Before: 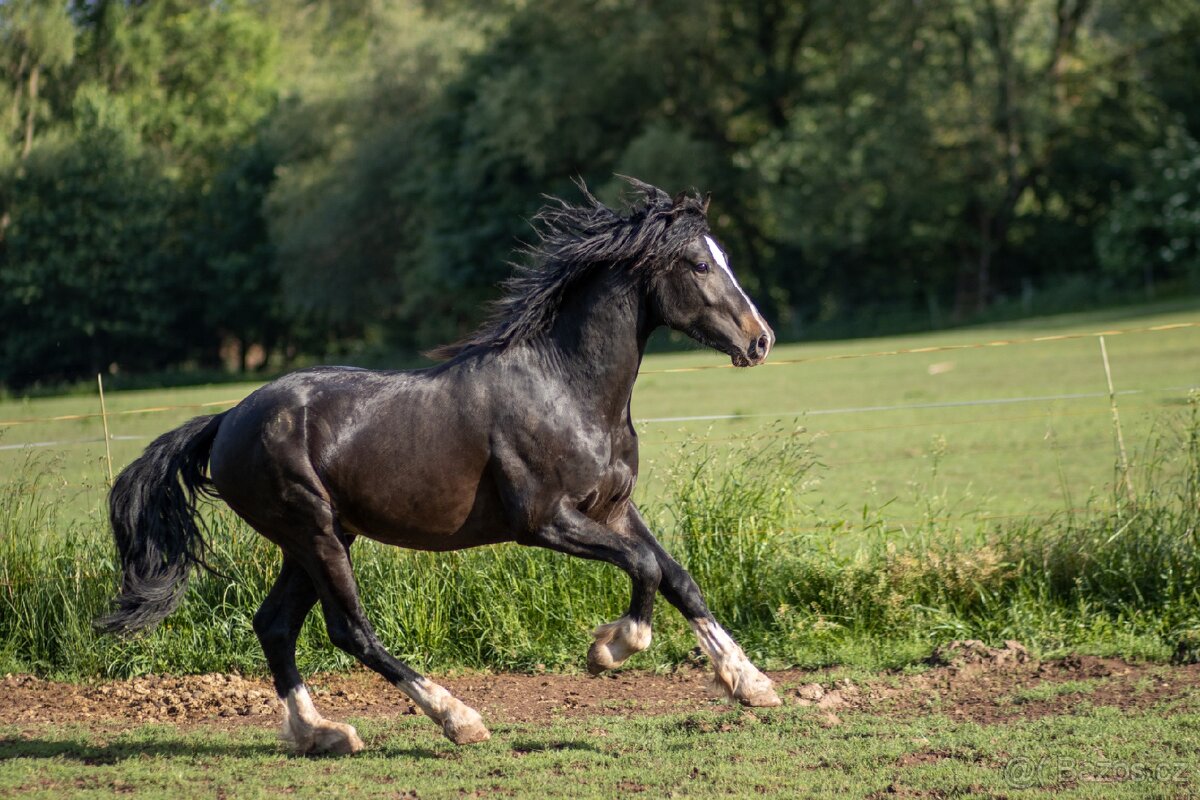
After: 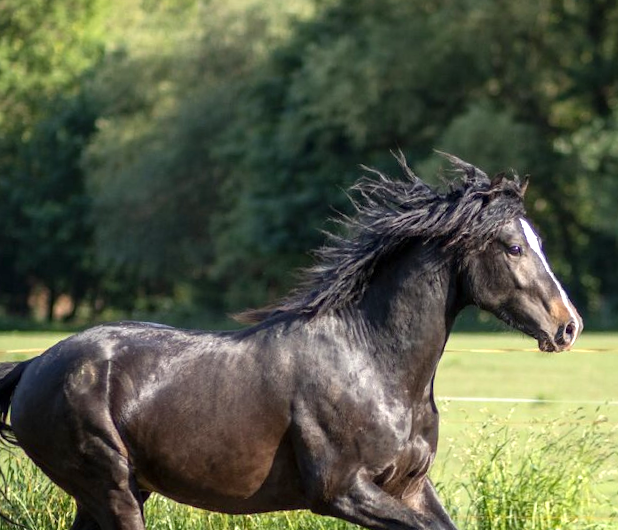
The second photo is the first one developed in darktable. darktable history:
crop: left 17.835%, top 7.675%, right 32.881%, bottom 32.213%
exposure: exposure 0.722 EV, compensate highlight preservation false
rotate and perspective: rotation 4.1°, automatic cropping off
